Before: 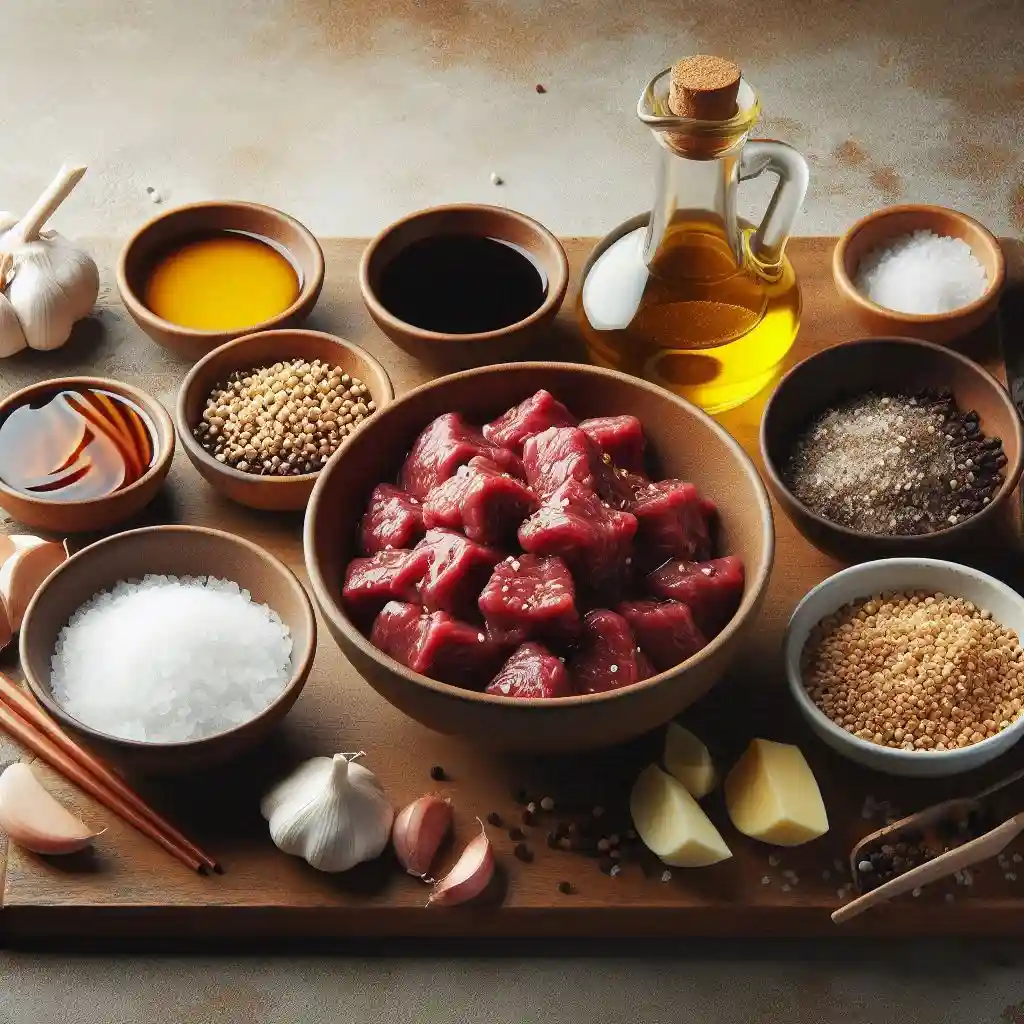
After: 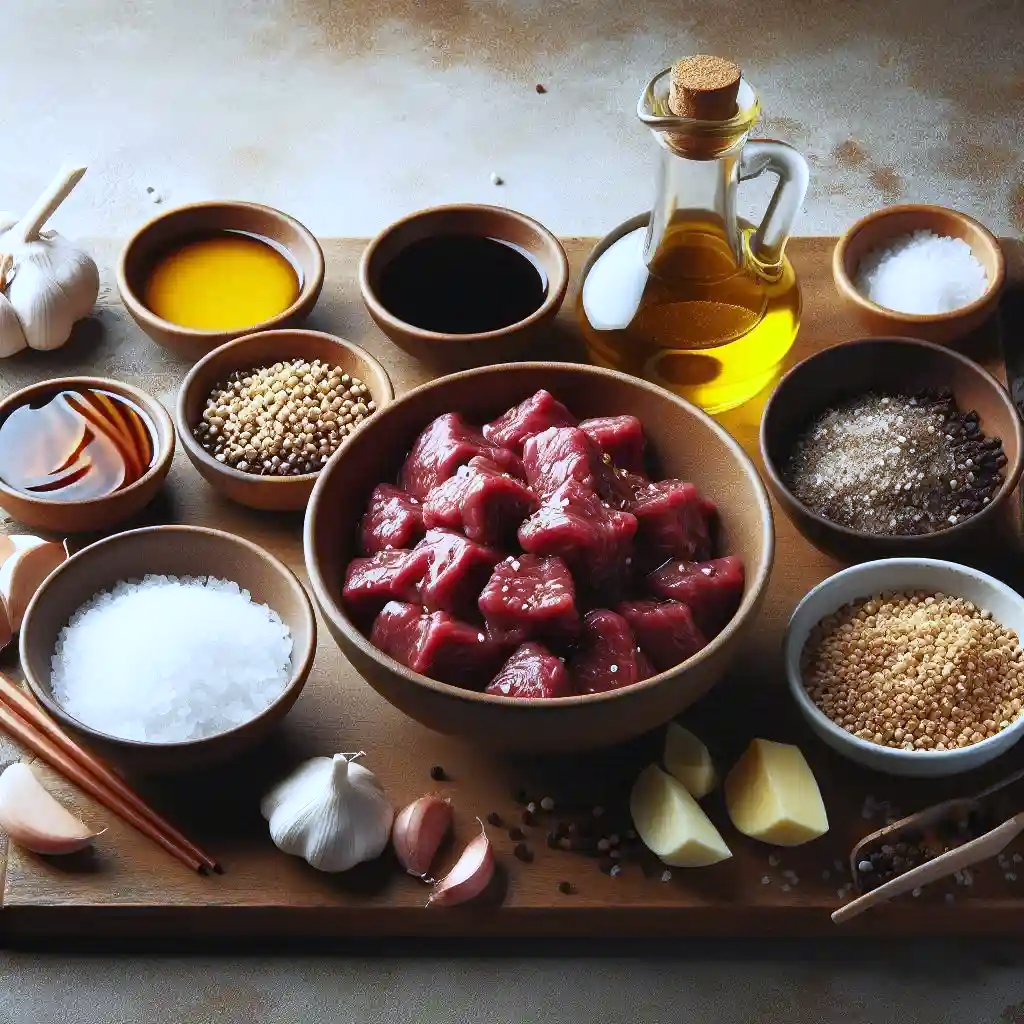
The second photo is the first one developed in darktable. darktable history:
white balance: red 0.926, green 1.003, blue 1.133
base curve: curves: ch0 [(0, 0) (0.257, 0.25) (0.482, 0.586) (0.757, 0.871) (1, 1)]
